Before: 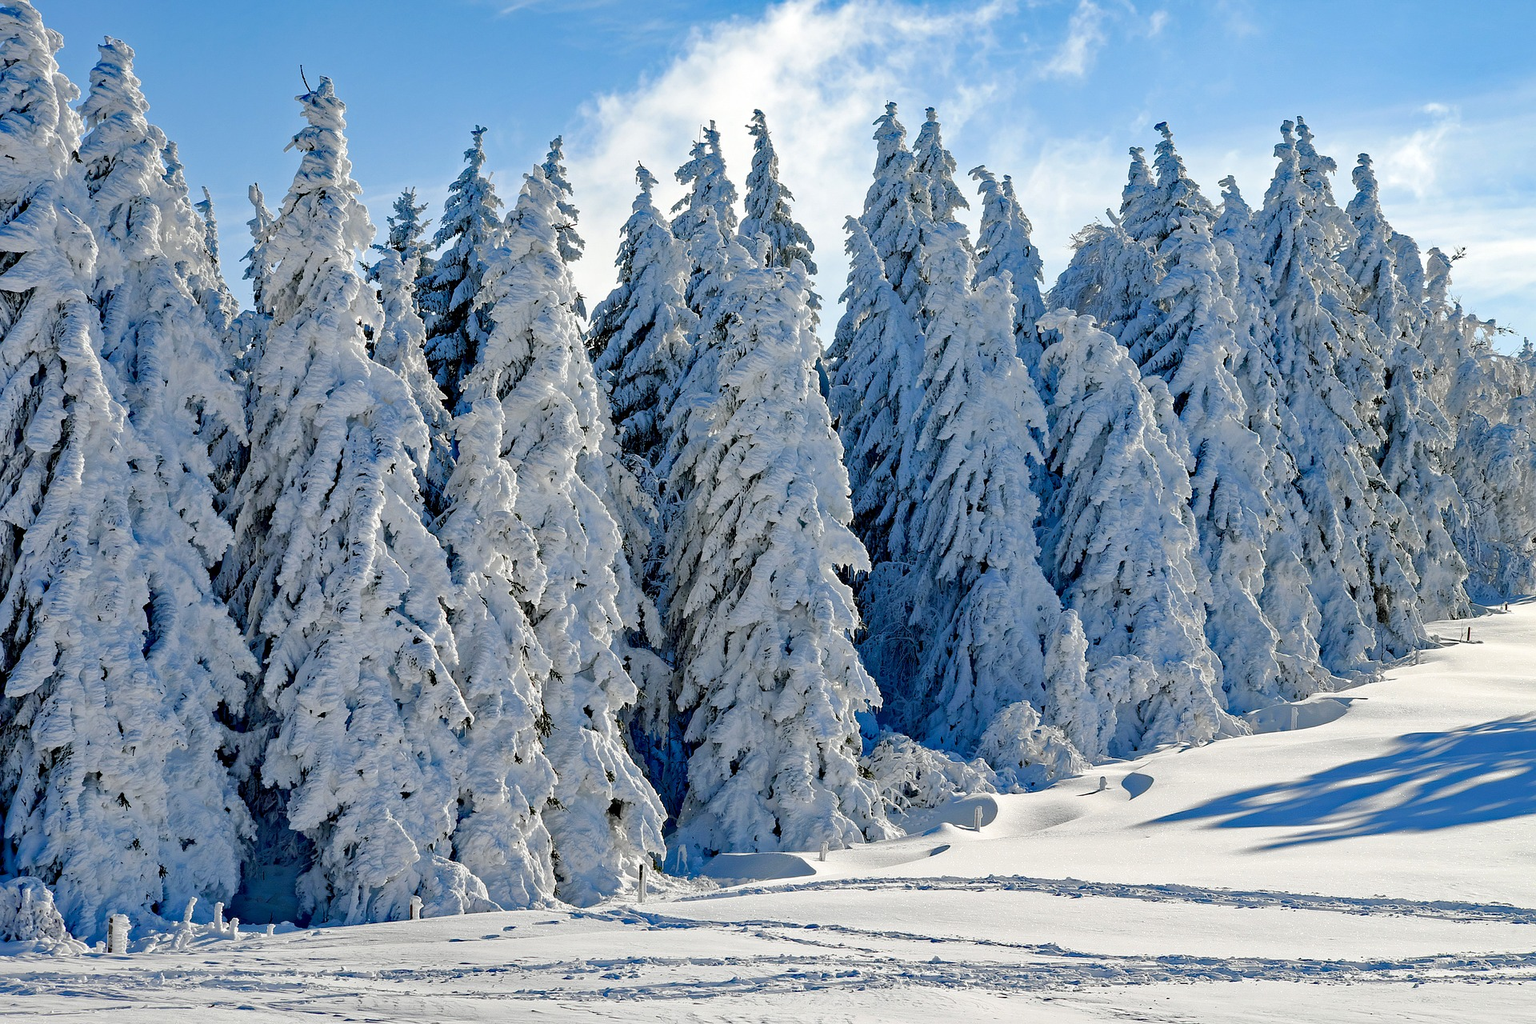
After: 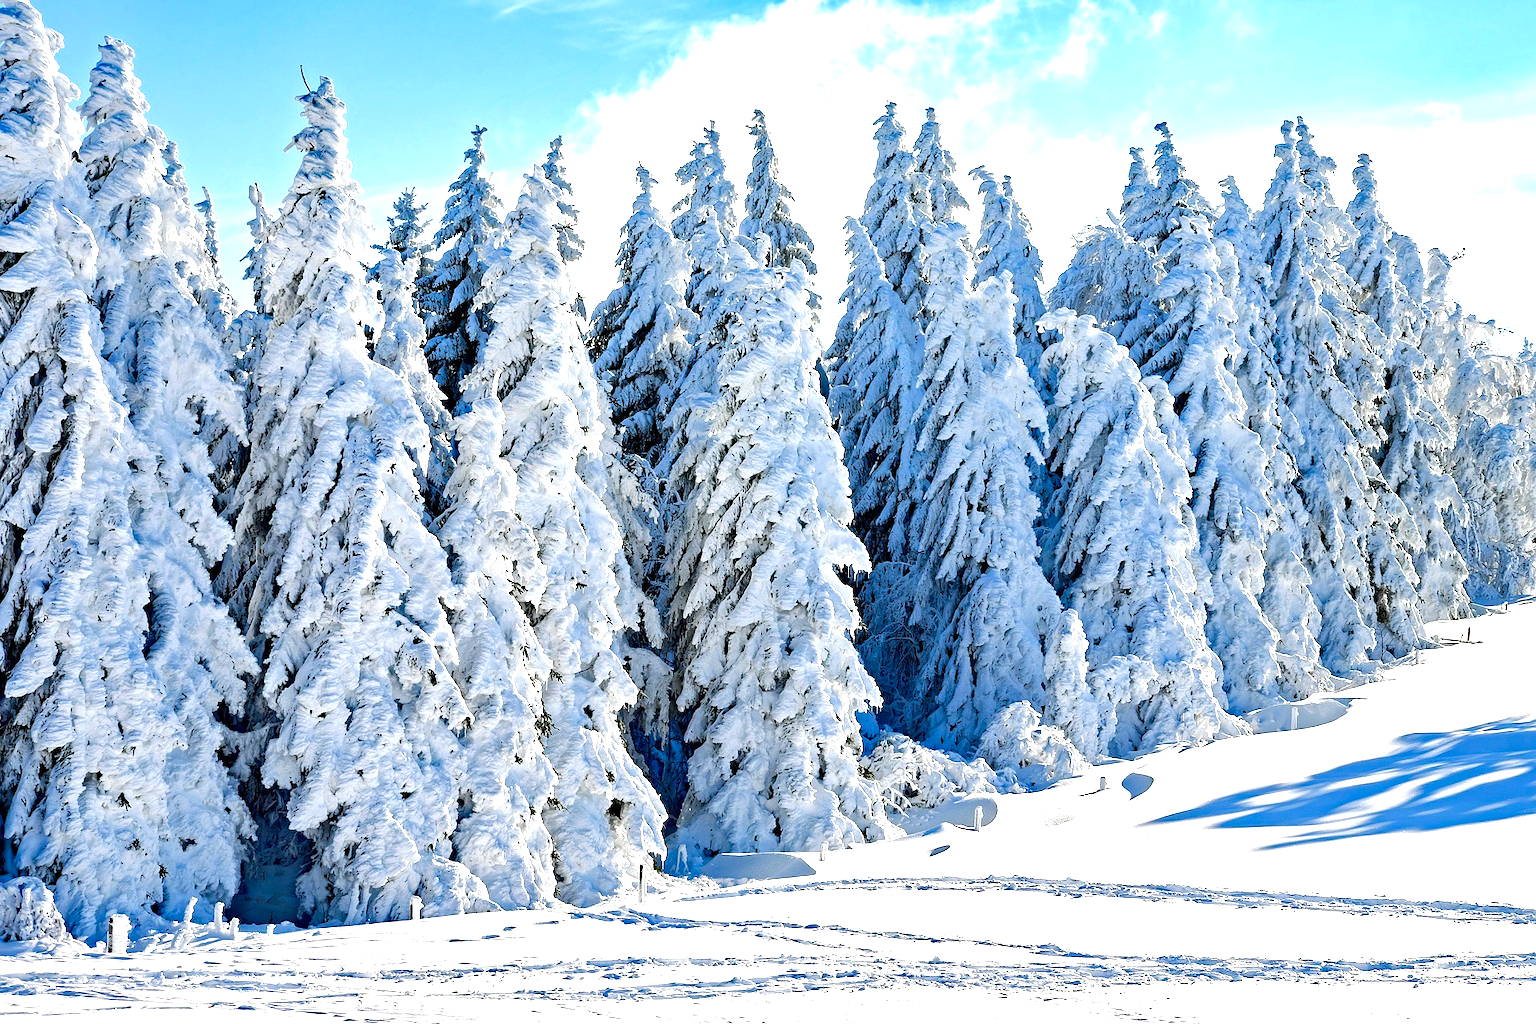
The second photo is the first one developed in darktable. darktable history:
color zones: curves: ch0 [(0, 0.465) (0.092, 0.596) (0.289, 0.464) (0.429, 0.453) (0.571, 0.464) (0.714, 0.455) (0.857, 0.462) (1, 0.465)]
exposure: black level correction 0, exposure 0.693 EV, compensate highlight preservation false
tone equalizer: -8 EV -0.777 EV, -7 EV -0.695 EV, -6 EV -0.565 EV, -5 EV -0.373 EV, -3 EV 0.374 EV, -2 EV 0.6 EV, -1 EV 0.694 EV, +0 EV 0.757 EV, edges refinement/feathering 500, mask exposure compensation -1.57 EV, preserve details no
